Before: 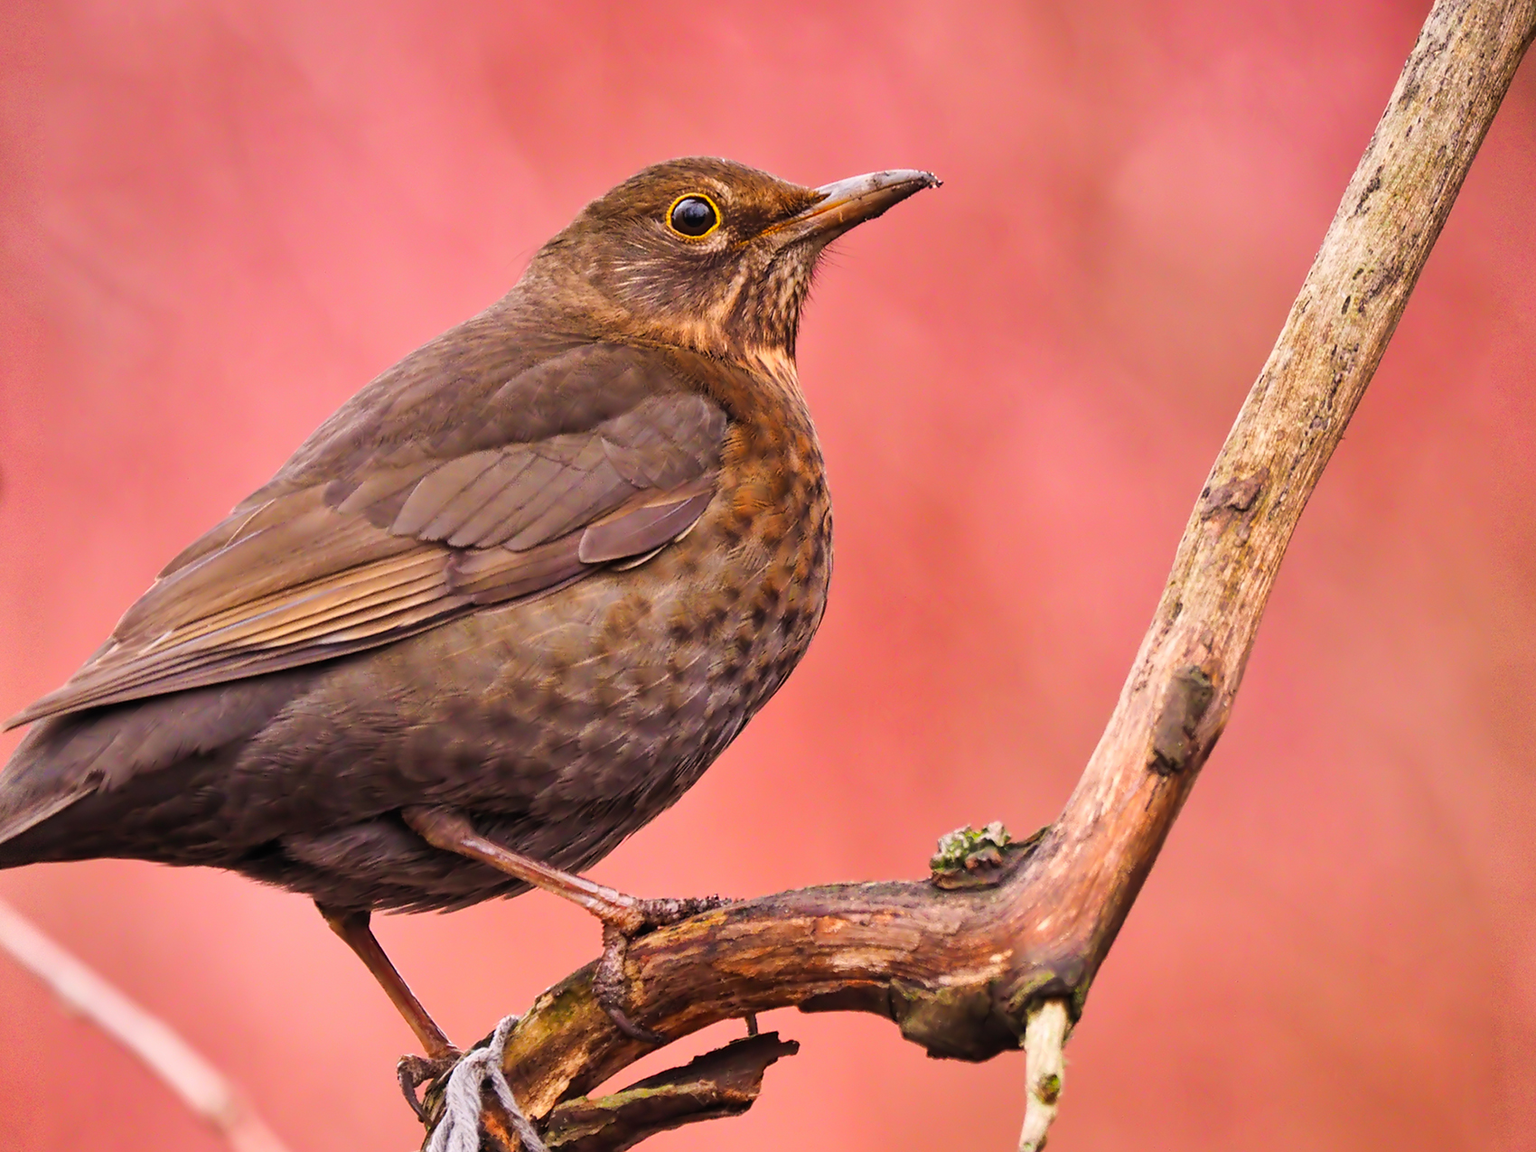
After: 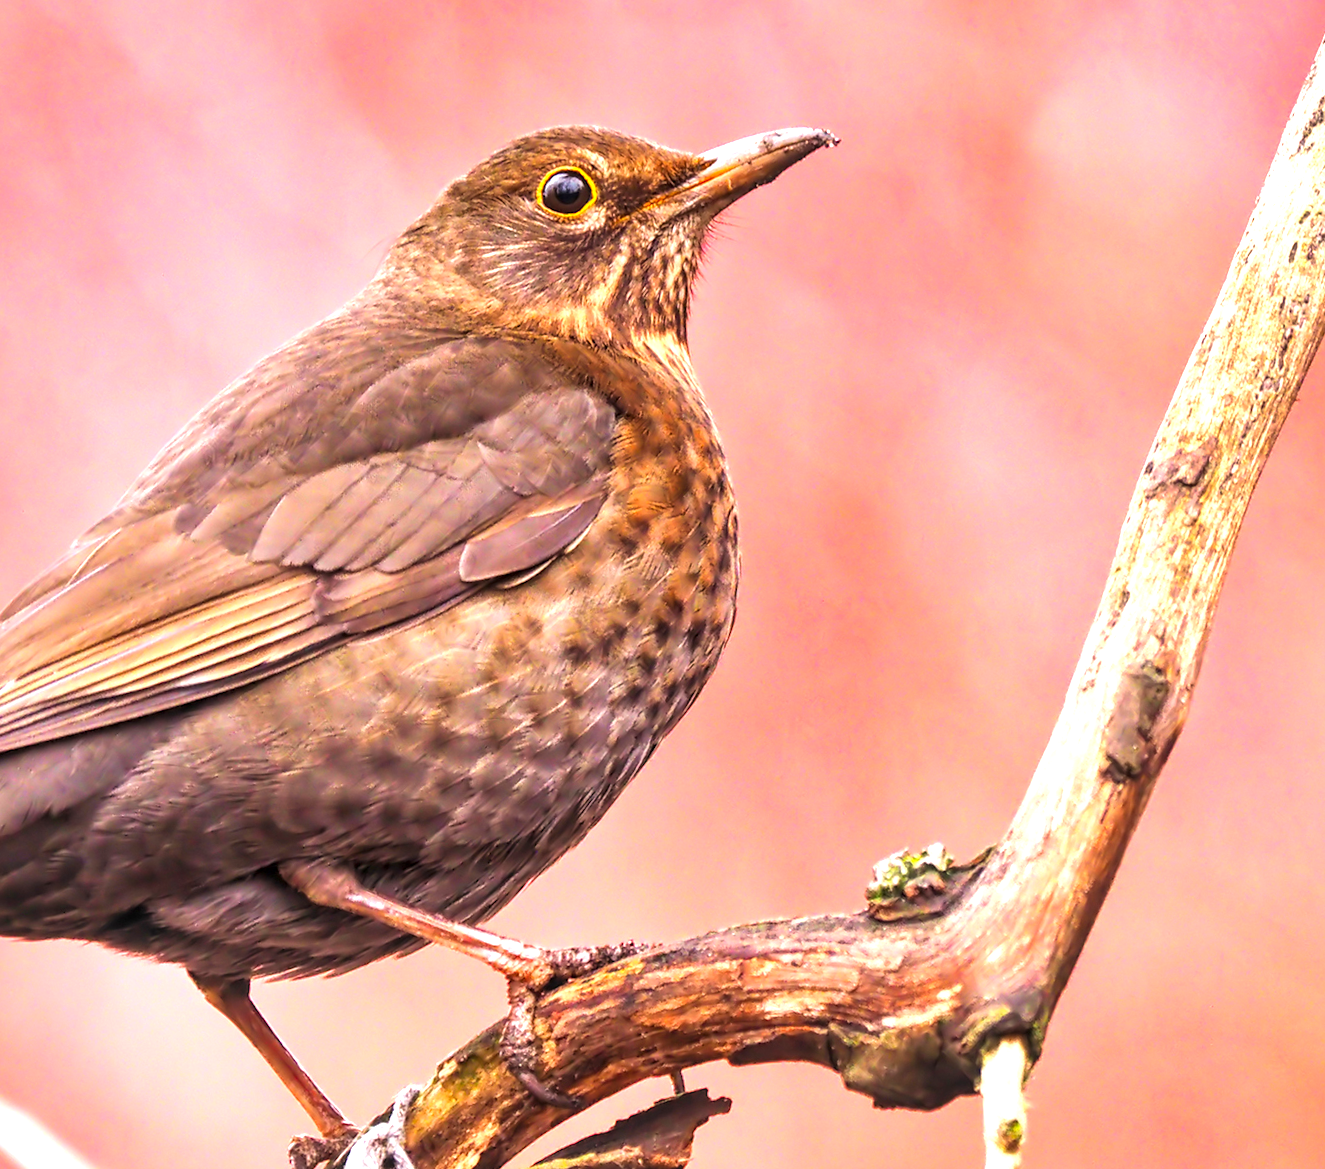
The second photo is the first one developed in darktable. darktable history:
rotate and perspective: rotation -3°, crop left 0.031, crop right 0.968, crop top 0.07, crop bottom 0.93
crop and rotate: left 9.597%, right 10.195%
local contrast: detail 130%
exposure: black level correction 0, exposure 1.2 EV, compensate exposure bias true, compensate highlight preservation false
